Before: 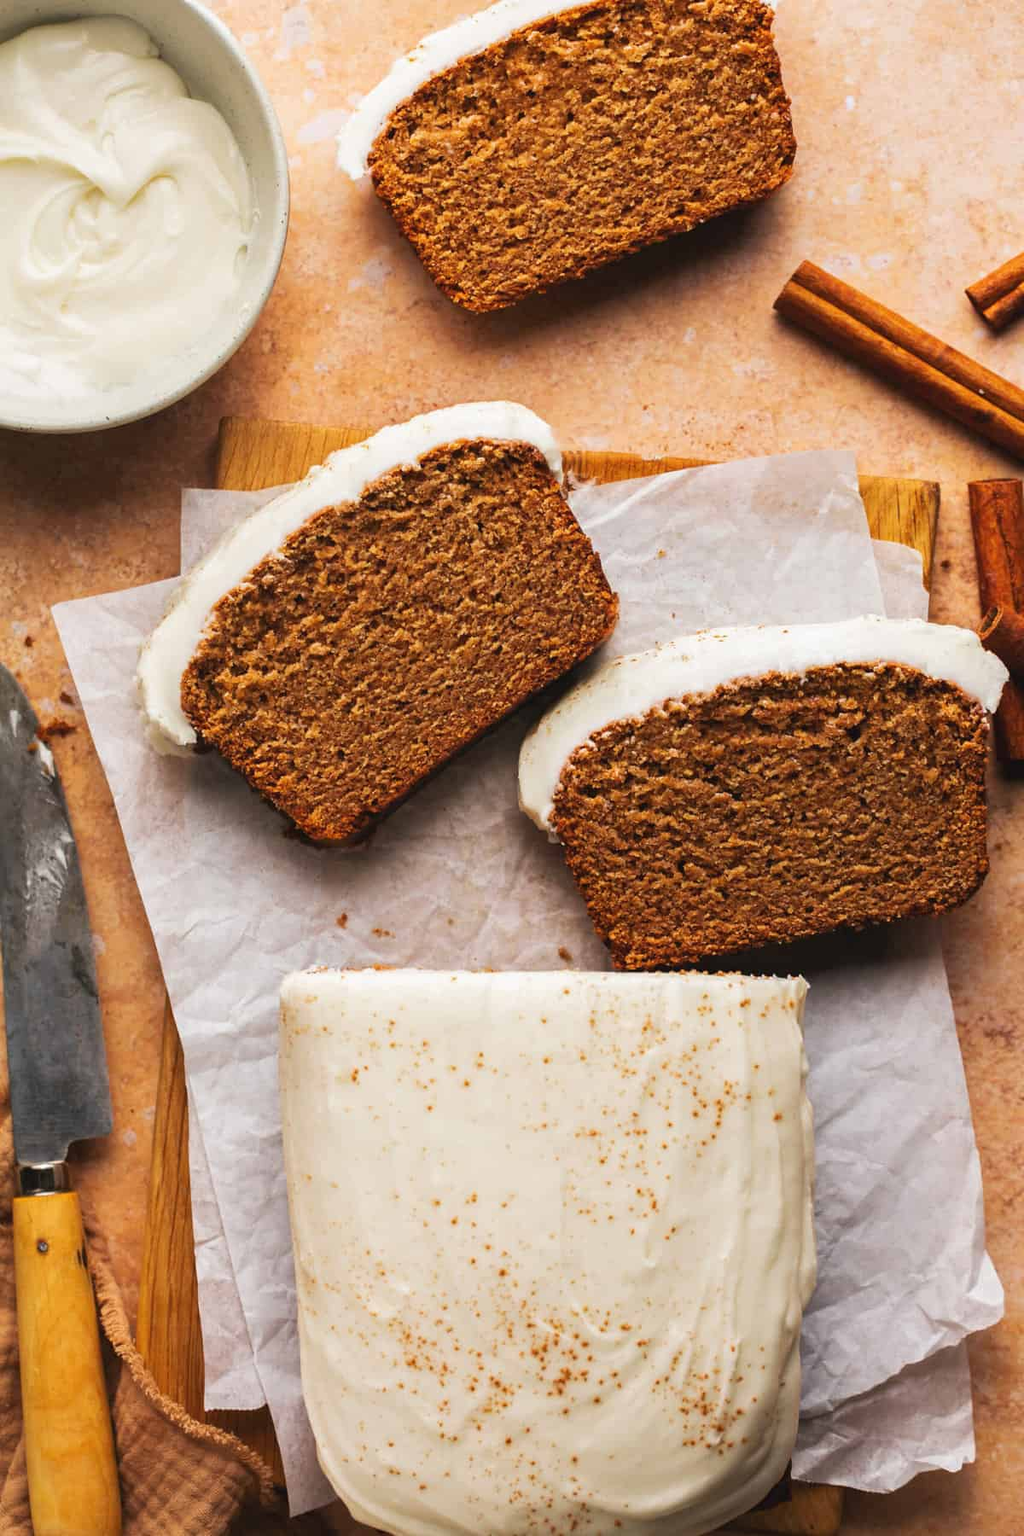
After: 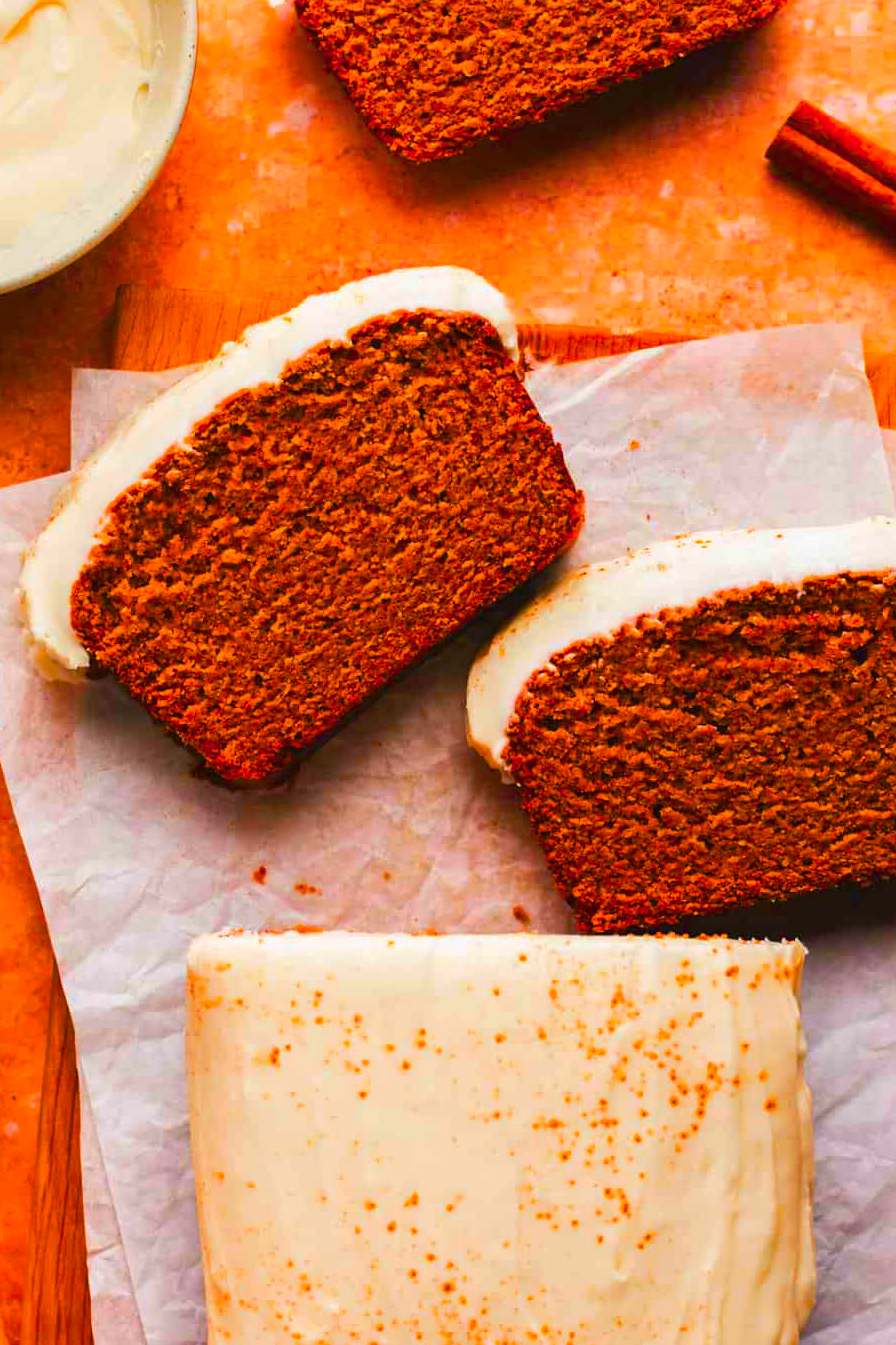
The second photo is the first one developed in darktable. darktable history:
color balance rgb: linear chroma grading › global chroma 42%, perceptual saturation grading › global saturation 42%, global vibrance 33%
color zones: curves: ch1 [(0.29, 0.492) (0.373, 0.185) (0.509, 0.481)]; ch2 [(0.25, 0.462) (0.749, 0.457)], mix 40.67%
crop and rotate: left 11.831%, top 11.346%, right 13.429%, bottom 13.899%
